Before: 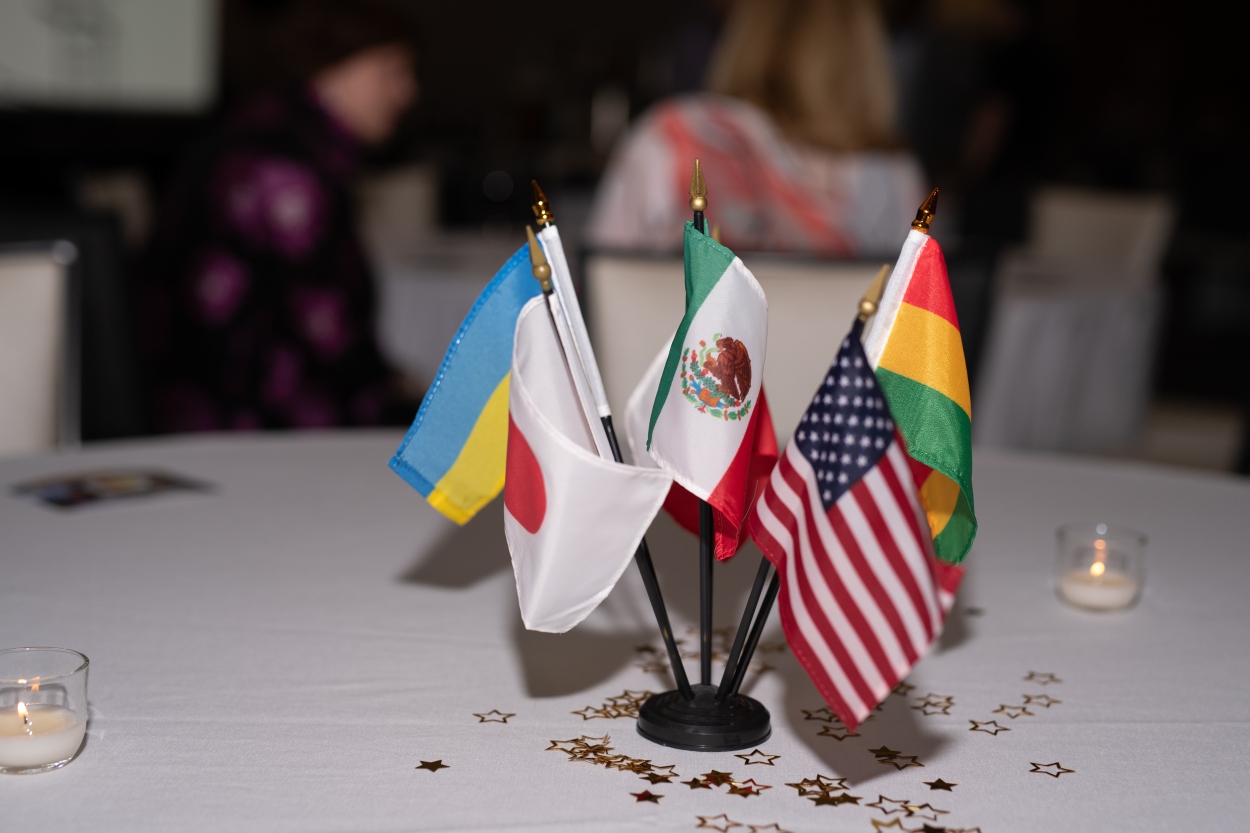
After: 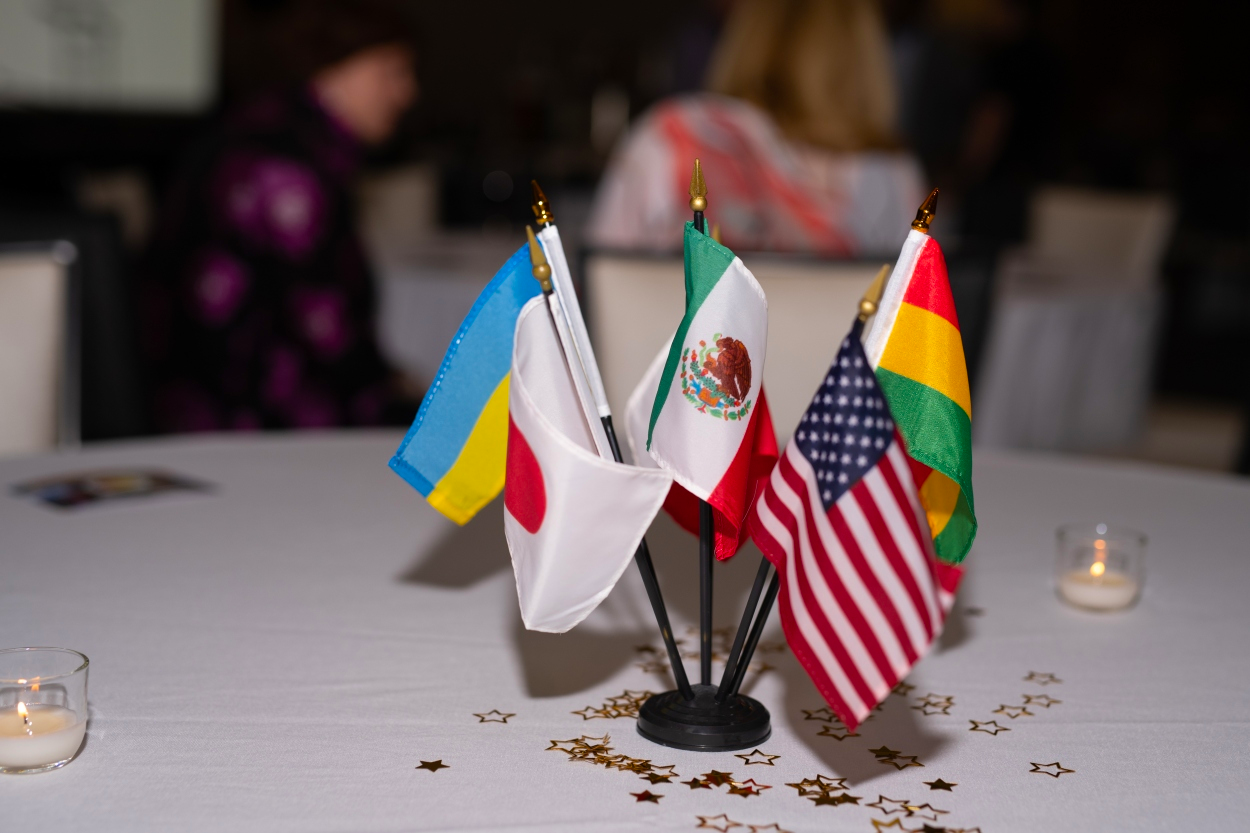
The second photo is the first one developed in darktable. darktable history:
color balance rgb: linear chroma grading › global chroma 8.33%, perceptual saturation grading › global saturation 18.52%, global vibrance 7.87%
